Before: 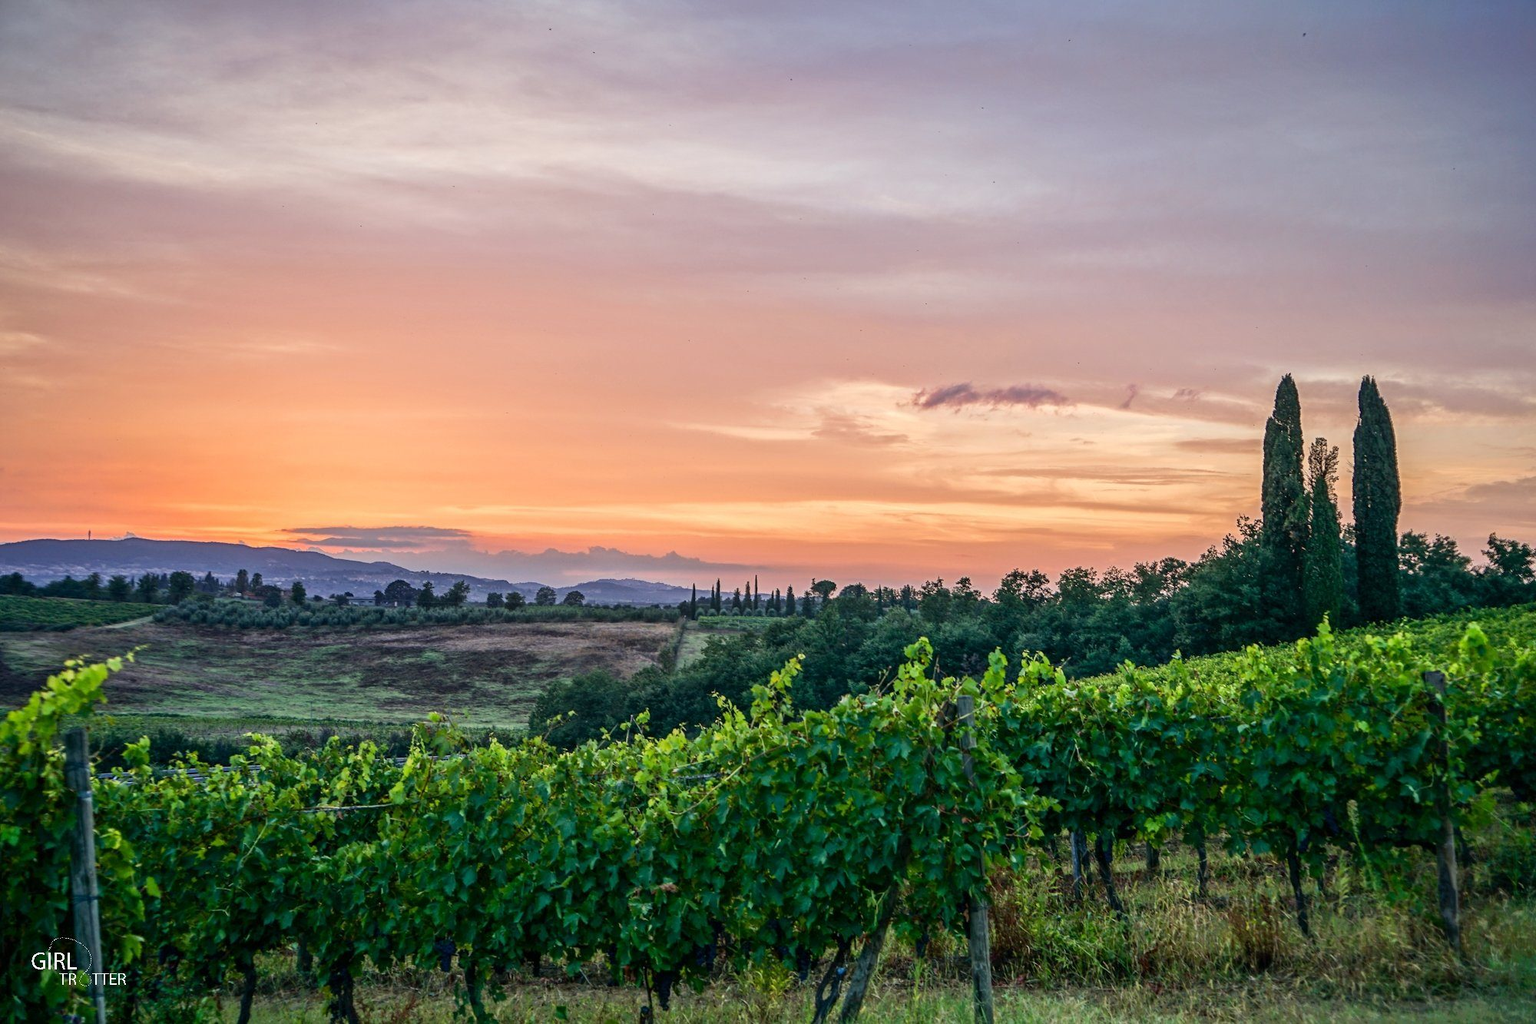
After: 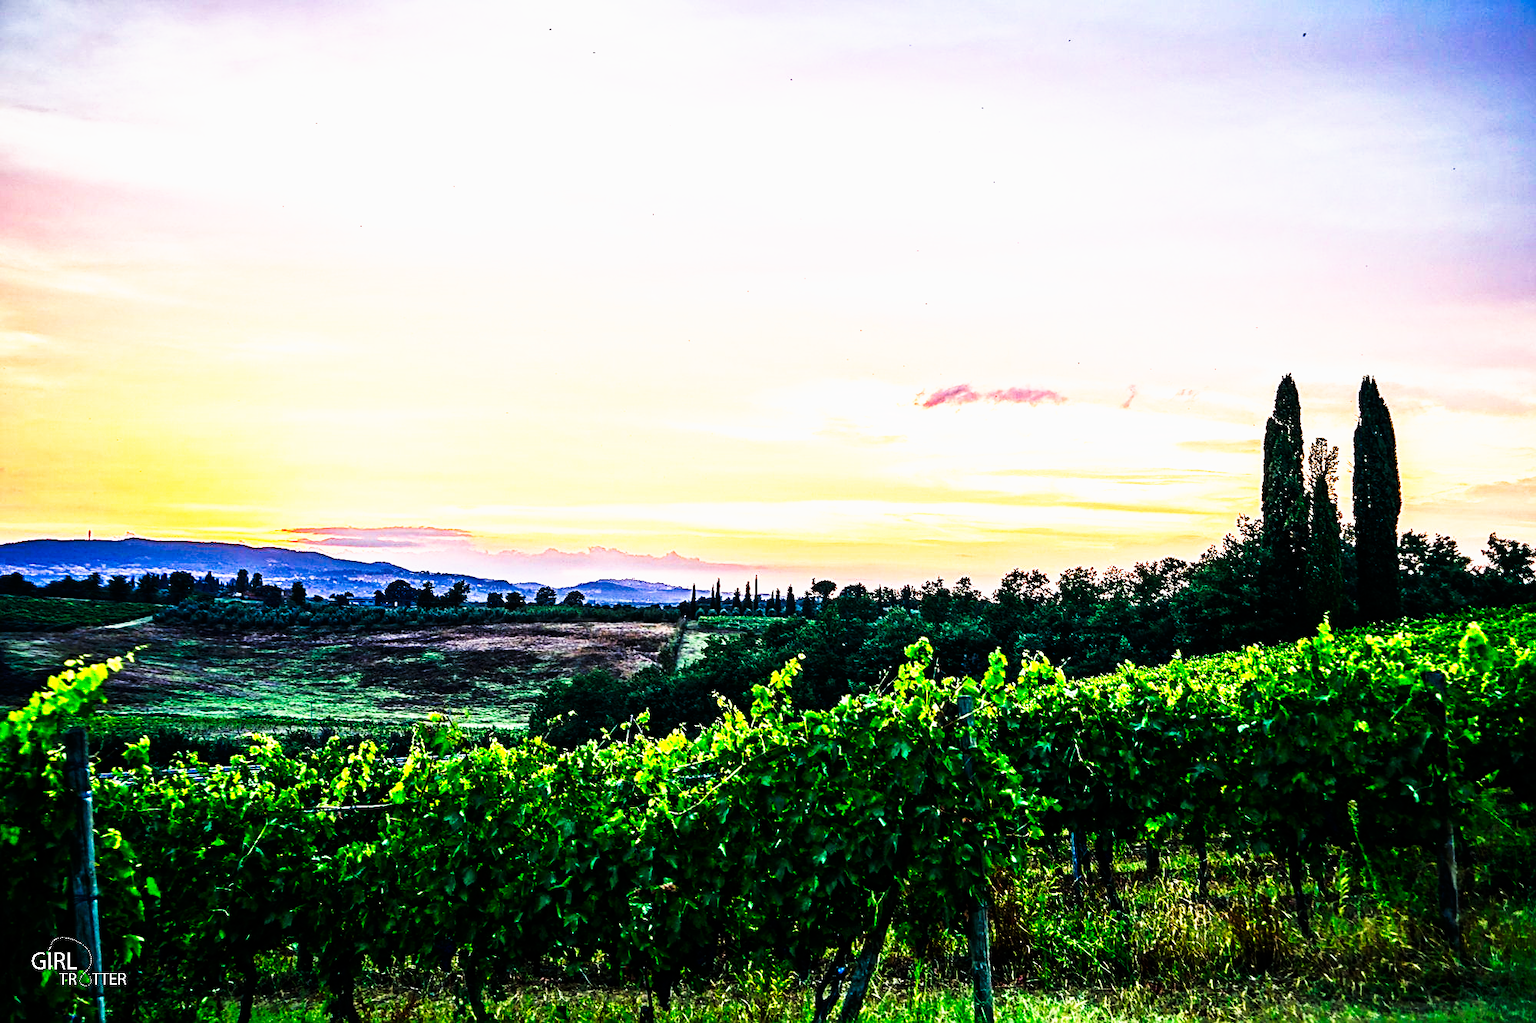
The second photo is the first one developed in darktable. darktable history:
tone curve: curves: ch0 [(0, 0) (0.003, 0) (0.011, 0.001) (0.025, 0.003) (0.044, 0.003) (0.069, 0.006) (0.1, 0.009) (0.136, 0.014) (0.177, 0.029) (0.224, 0.061) (0.277, 0.127) (0.335, 0.218) (0.399, 0.38) (0.468, 0.588) (0.543, 0.809) (0.623, 0.947) (0.709, 0.987) (0.801, 0.99) (0.898, 0.99) (1, 1)], preserve colors none
sharpen: on, module defaults
white balance: red 0.986, blue 1.01
